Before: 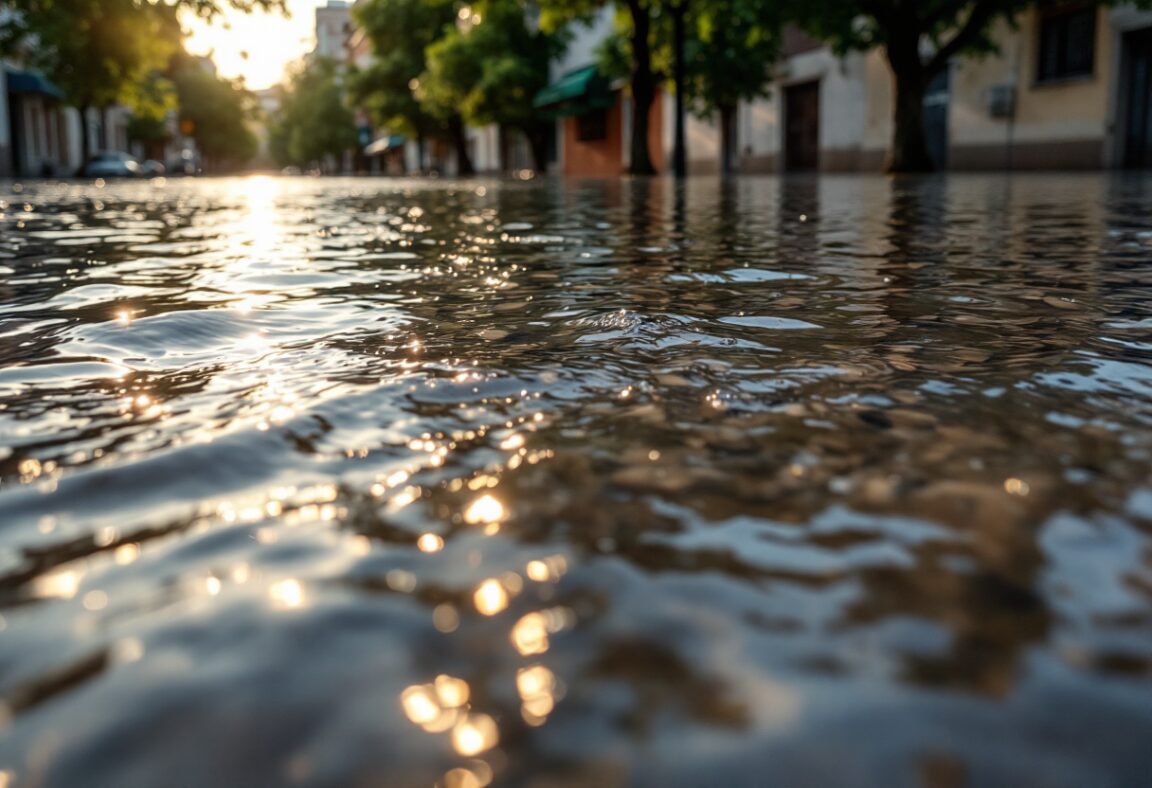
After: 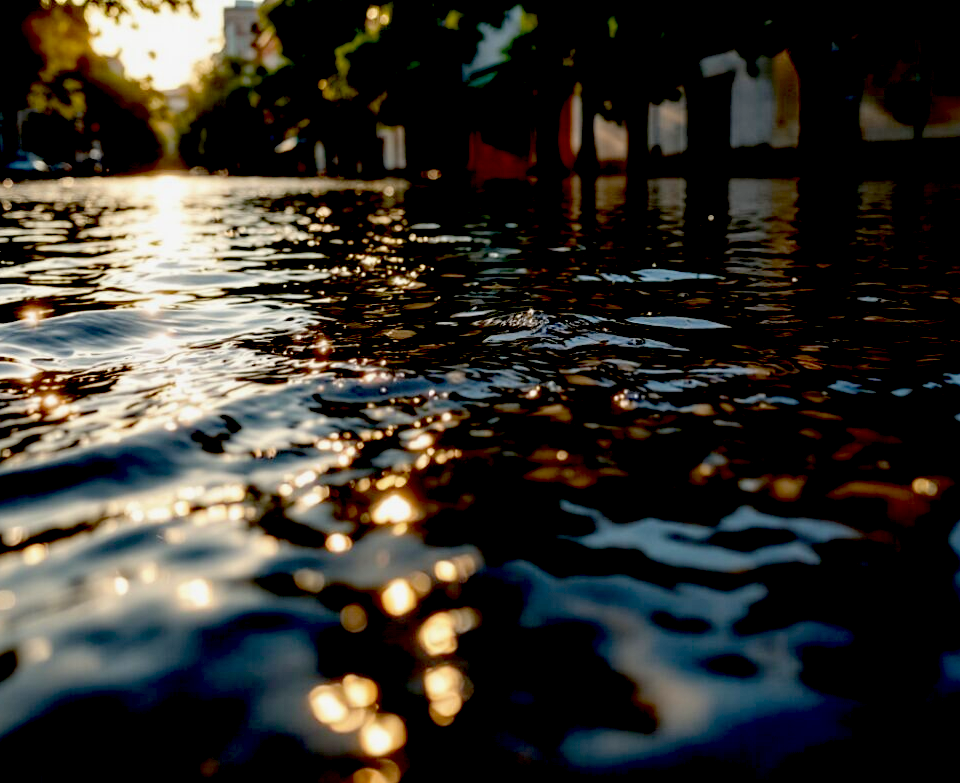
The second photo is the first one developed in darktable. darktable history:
exposure: black level correction 0.1, exposure -0.092 EV, compensate highlight preservation false
crop: left 8.026%, right 7.374%
